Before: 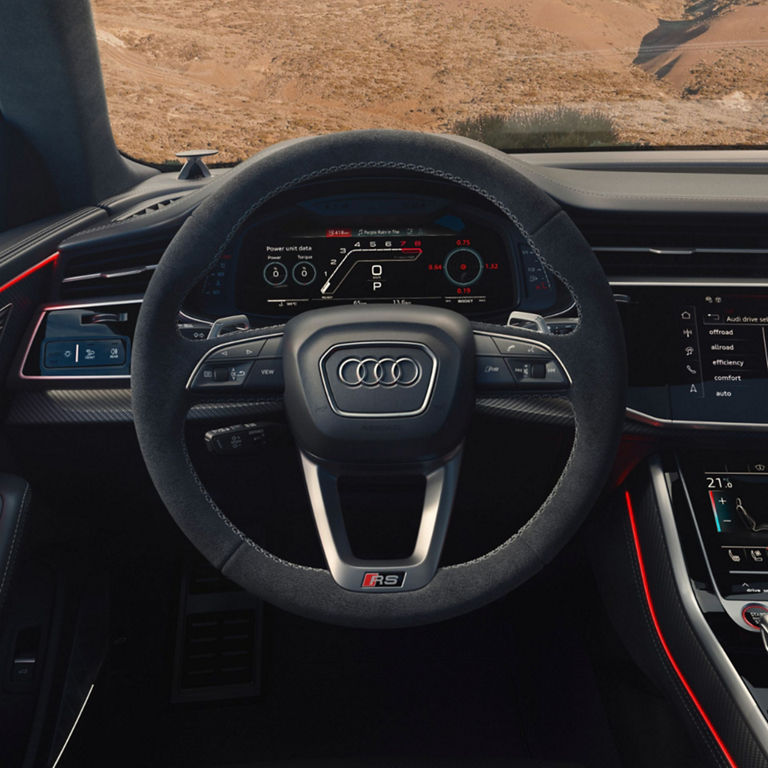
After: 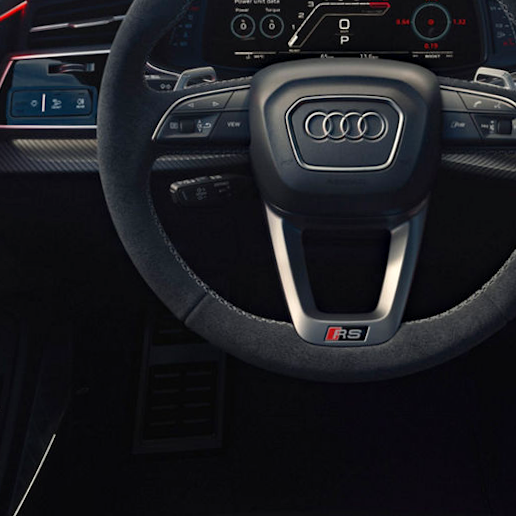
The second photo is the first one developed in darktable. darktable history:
haze removal: compatibility mode true, adaptive false
crop and rotate: angle -0.82°, left 3.85%, top 31.828%, right 27.992%
